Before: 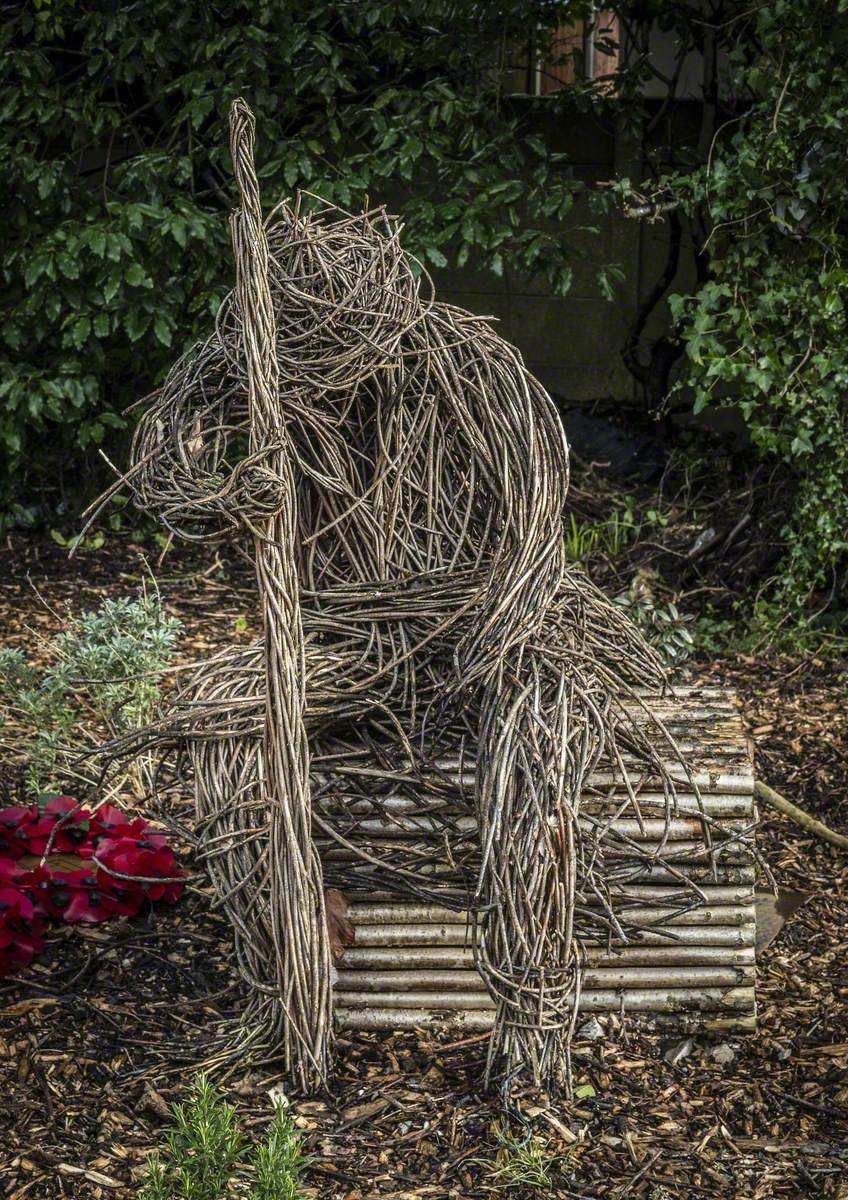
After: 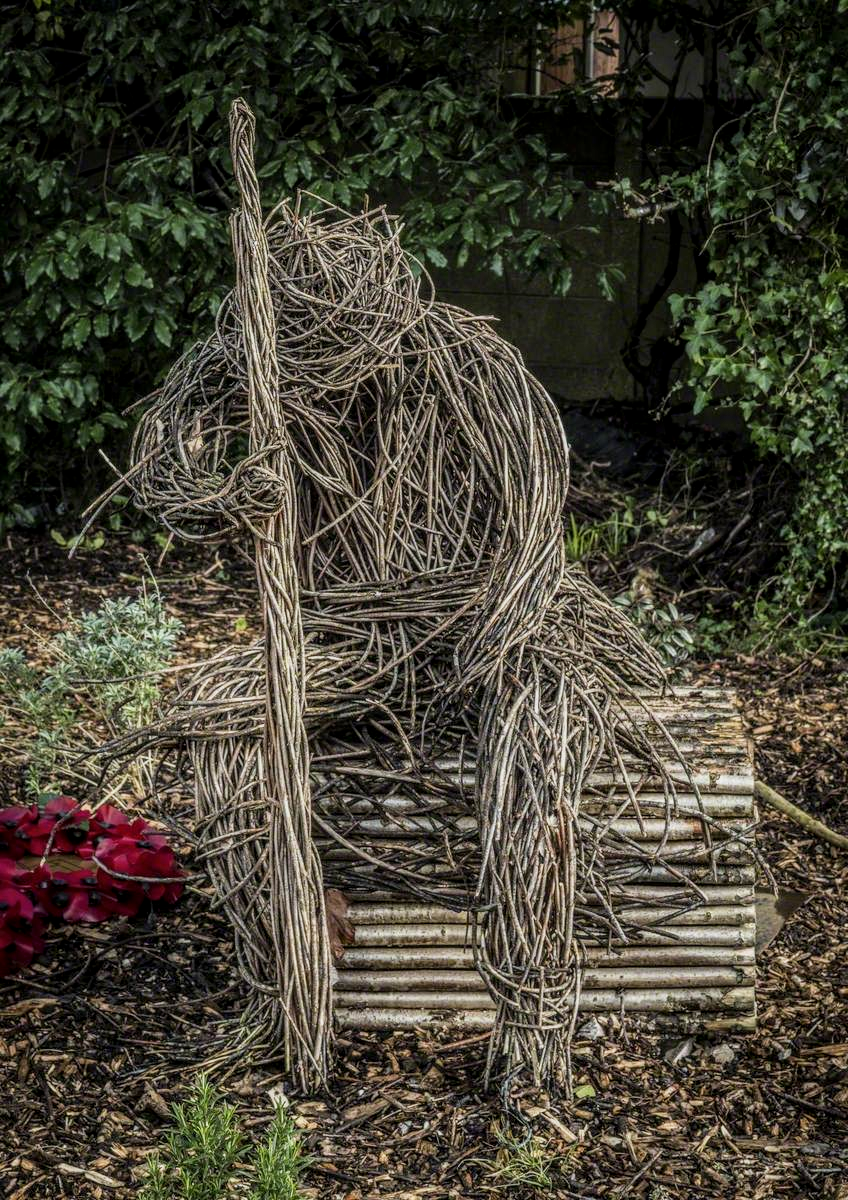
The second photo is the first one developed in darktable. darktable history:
local contrast: on, module defaults
filmic rgb: black relative exposure -14.19 EV, white relative exposure 3.39 EV, hardness 7.89, preserve chrominance max RGB
